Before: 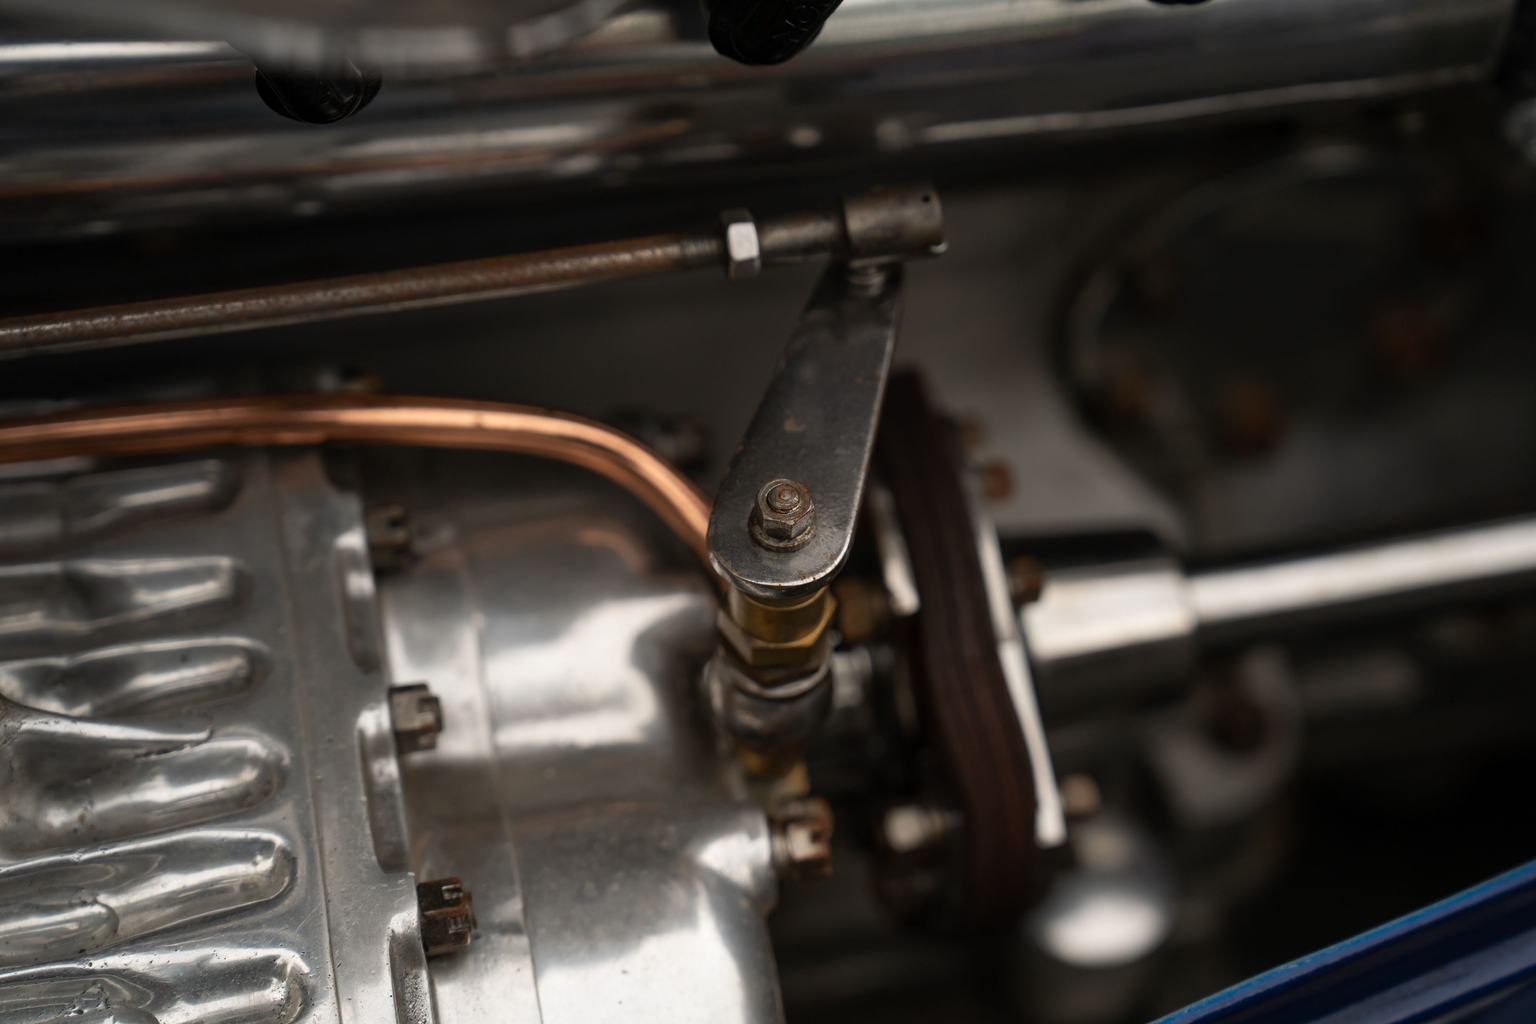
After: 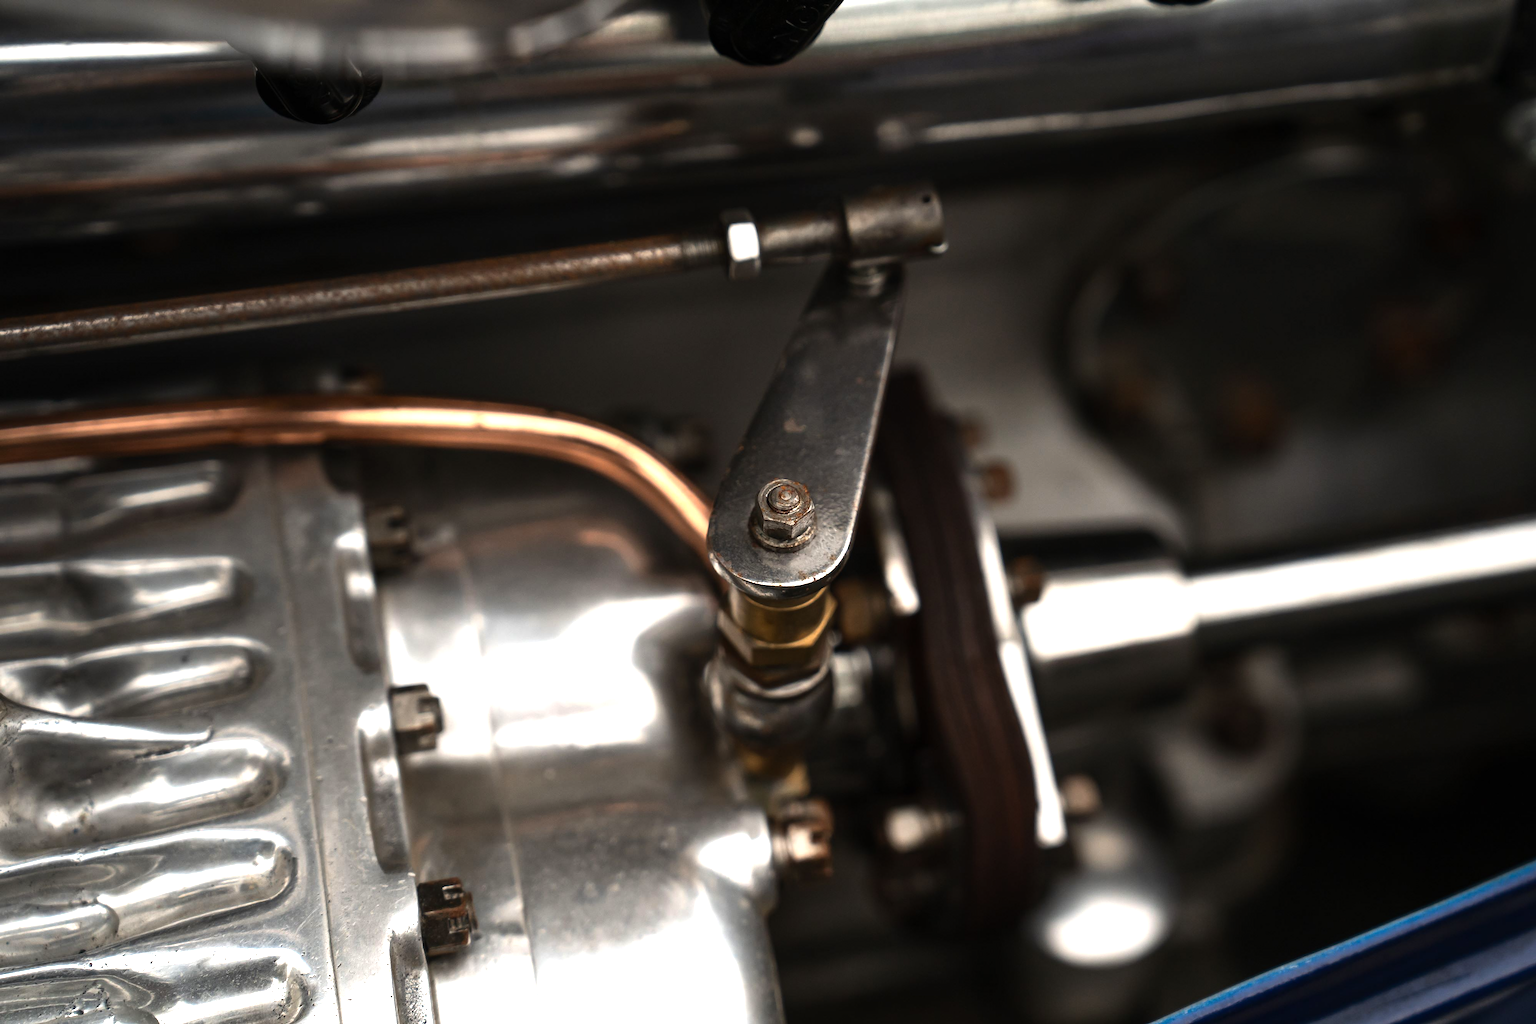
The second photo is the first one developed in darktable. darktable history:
tone equalizer: -8 EV -0.741 EV, -7 EV -0.696 EV, -6 EV -0.614 EV, -5 EV -0.377 EV, -3 EV 0.366 EV, -2 EV 0.6 EV, -1 EV 0.697 EV, +0 EV 0.775 EV, edges refinement/feathering 500, mask exposure compensation -1.57 EV, preserve details no
exposure: black level correction 0, exposure 0.695 EV, compensate highlight preservation false
